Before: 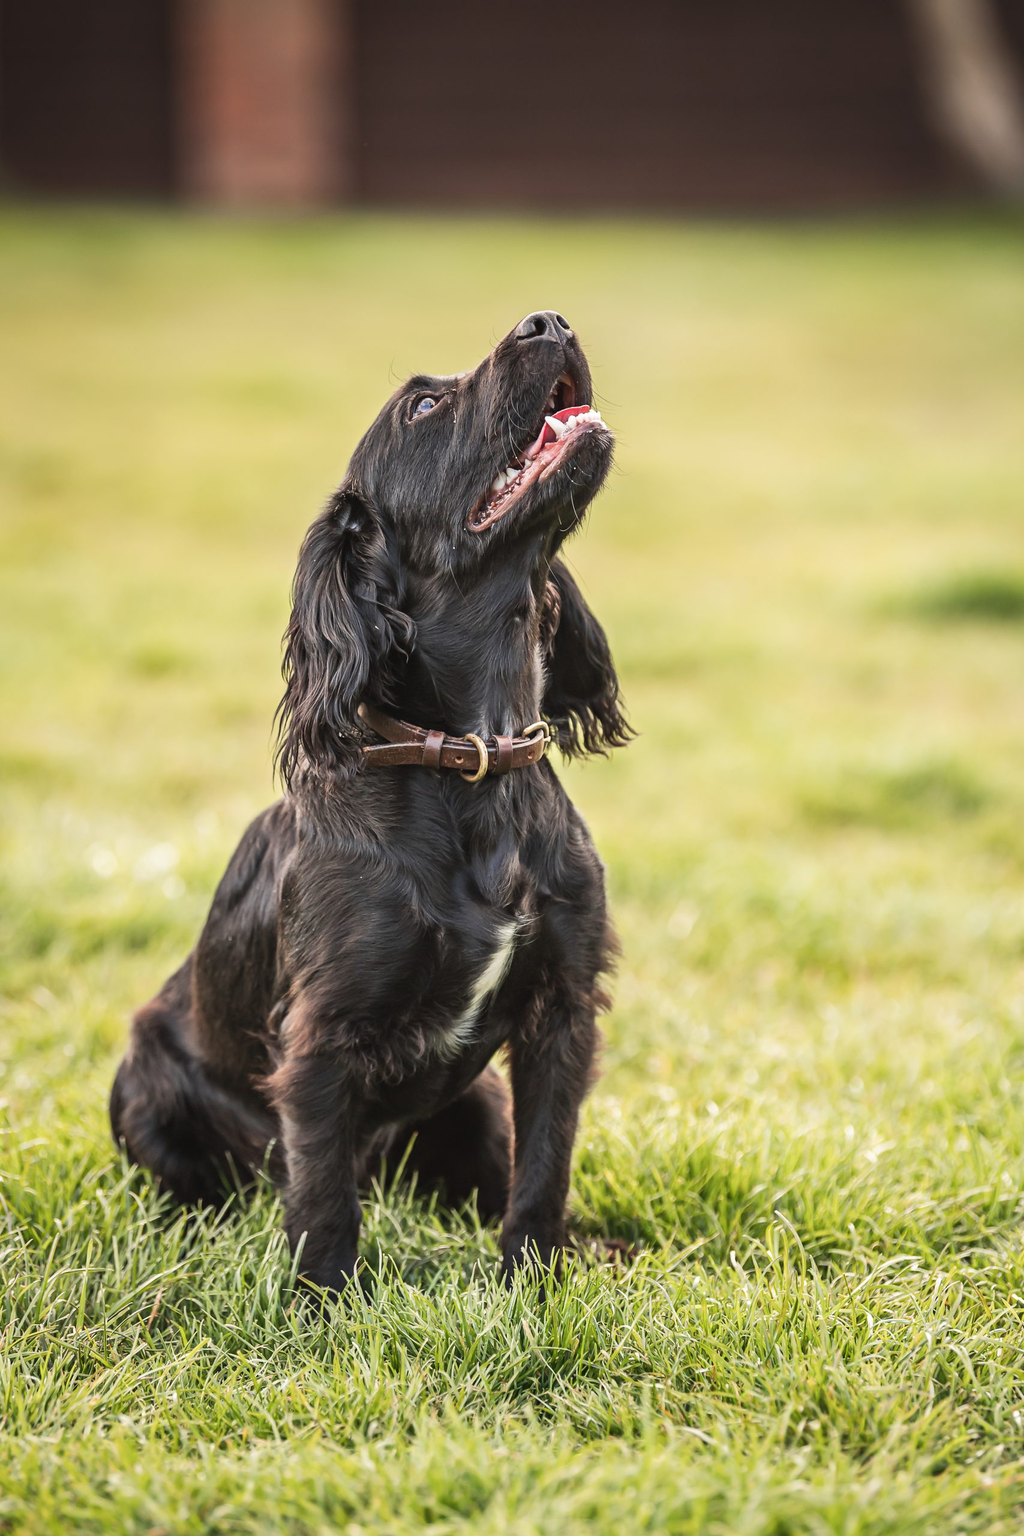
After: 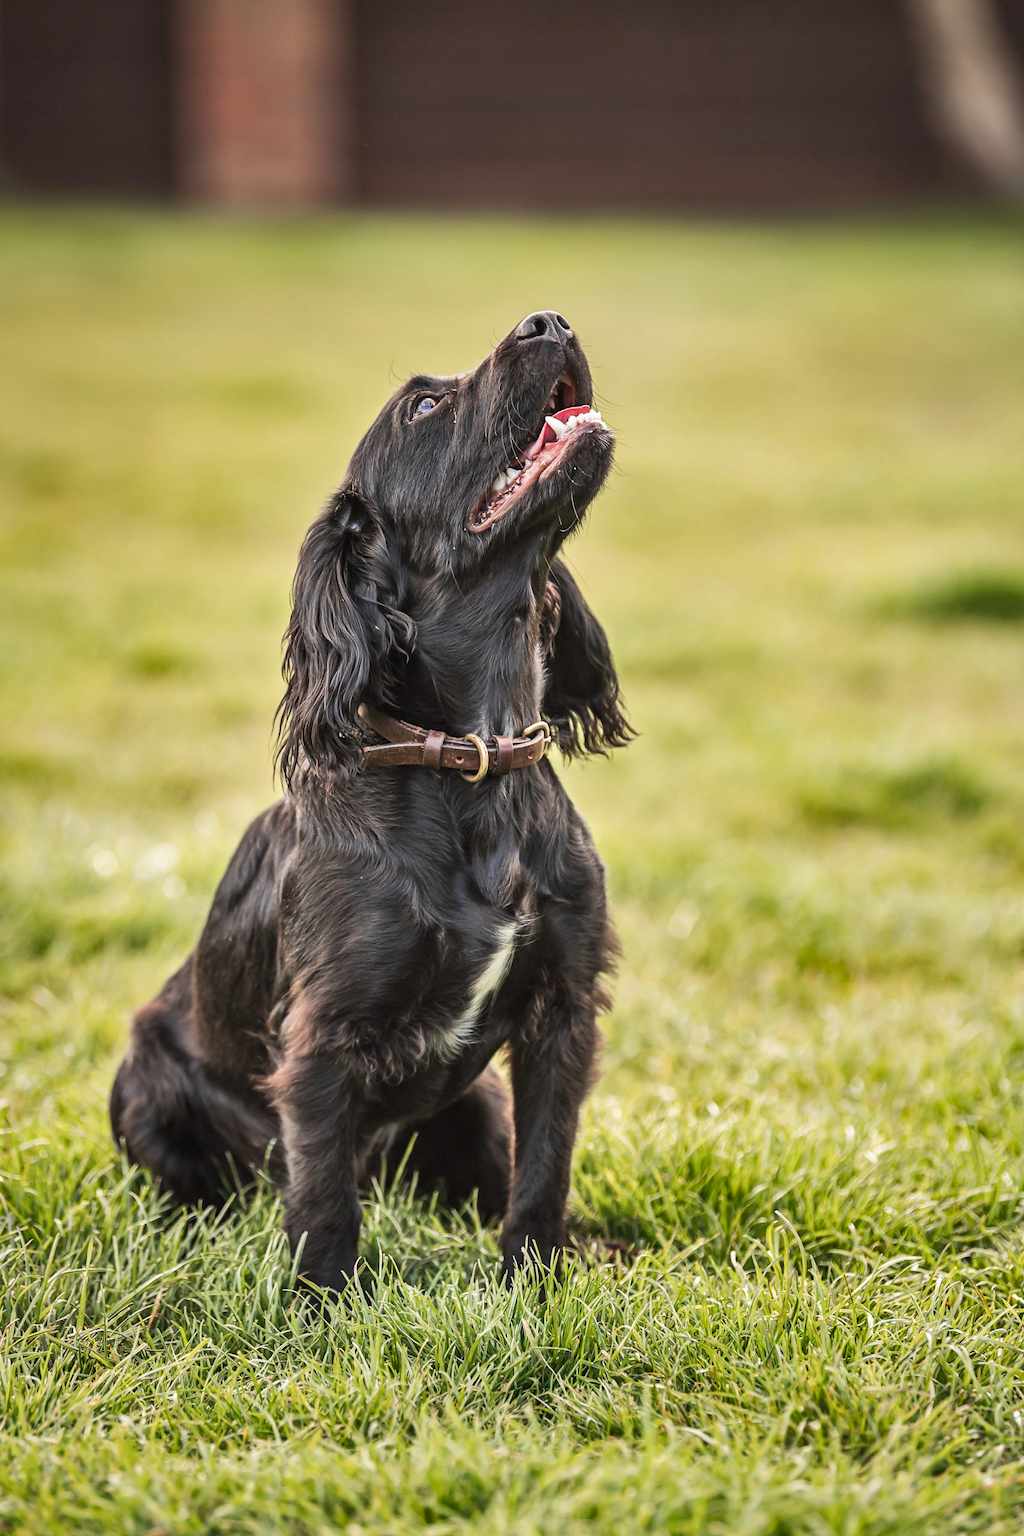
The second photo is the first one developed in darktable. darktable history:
local contrast: highlights 104%, shadows 98%, detail 119%, midtone range 0.2
shadows and highlights: shadows 43.78, white point adjustment -1.56, soften with gaussian
